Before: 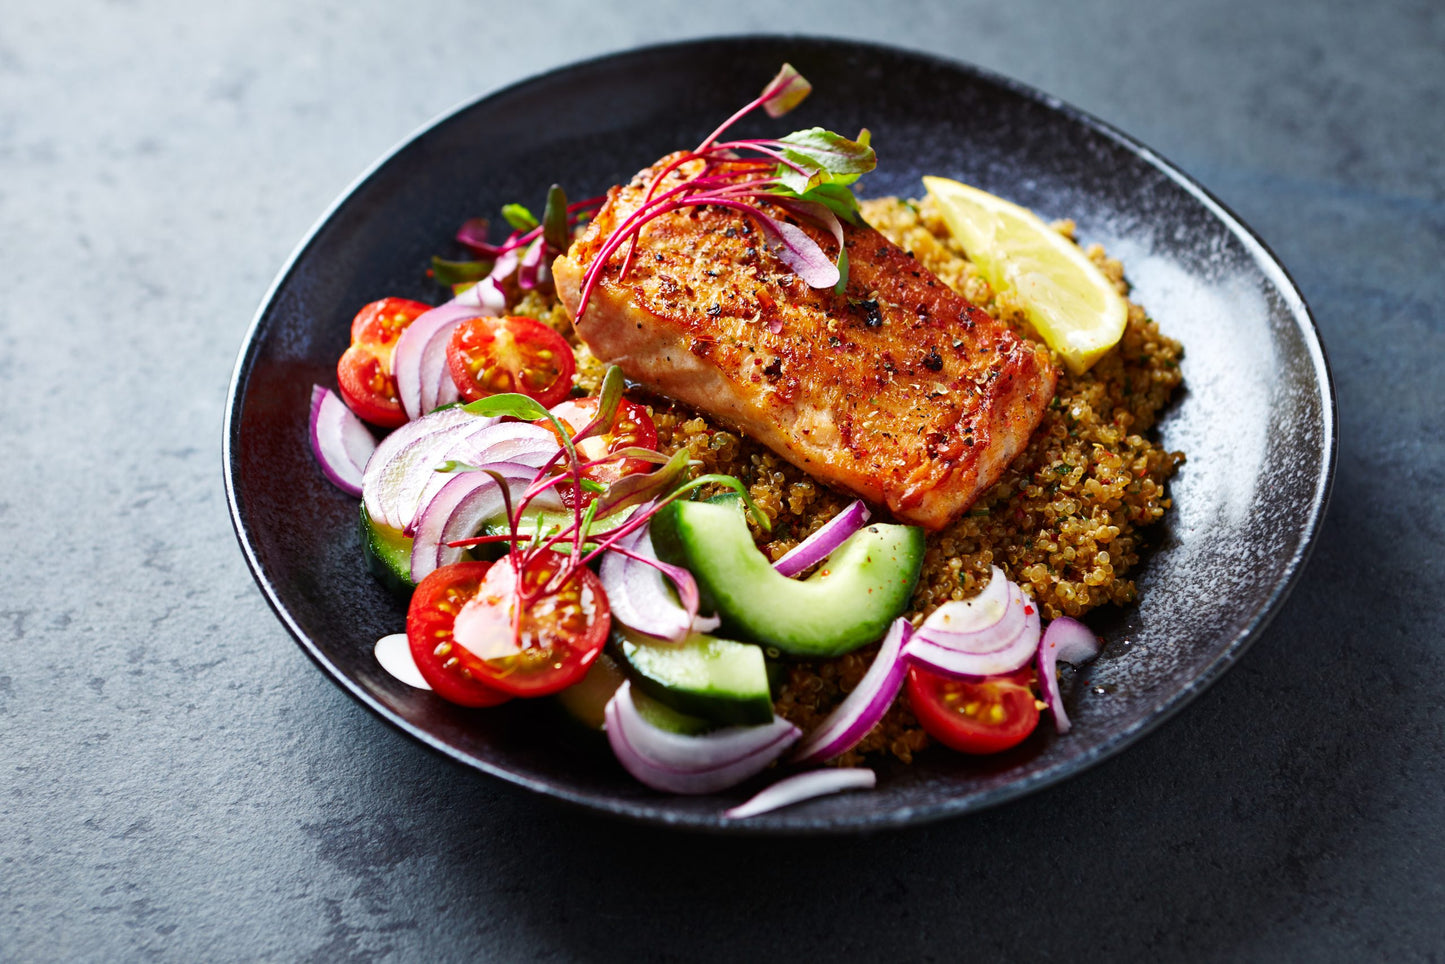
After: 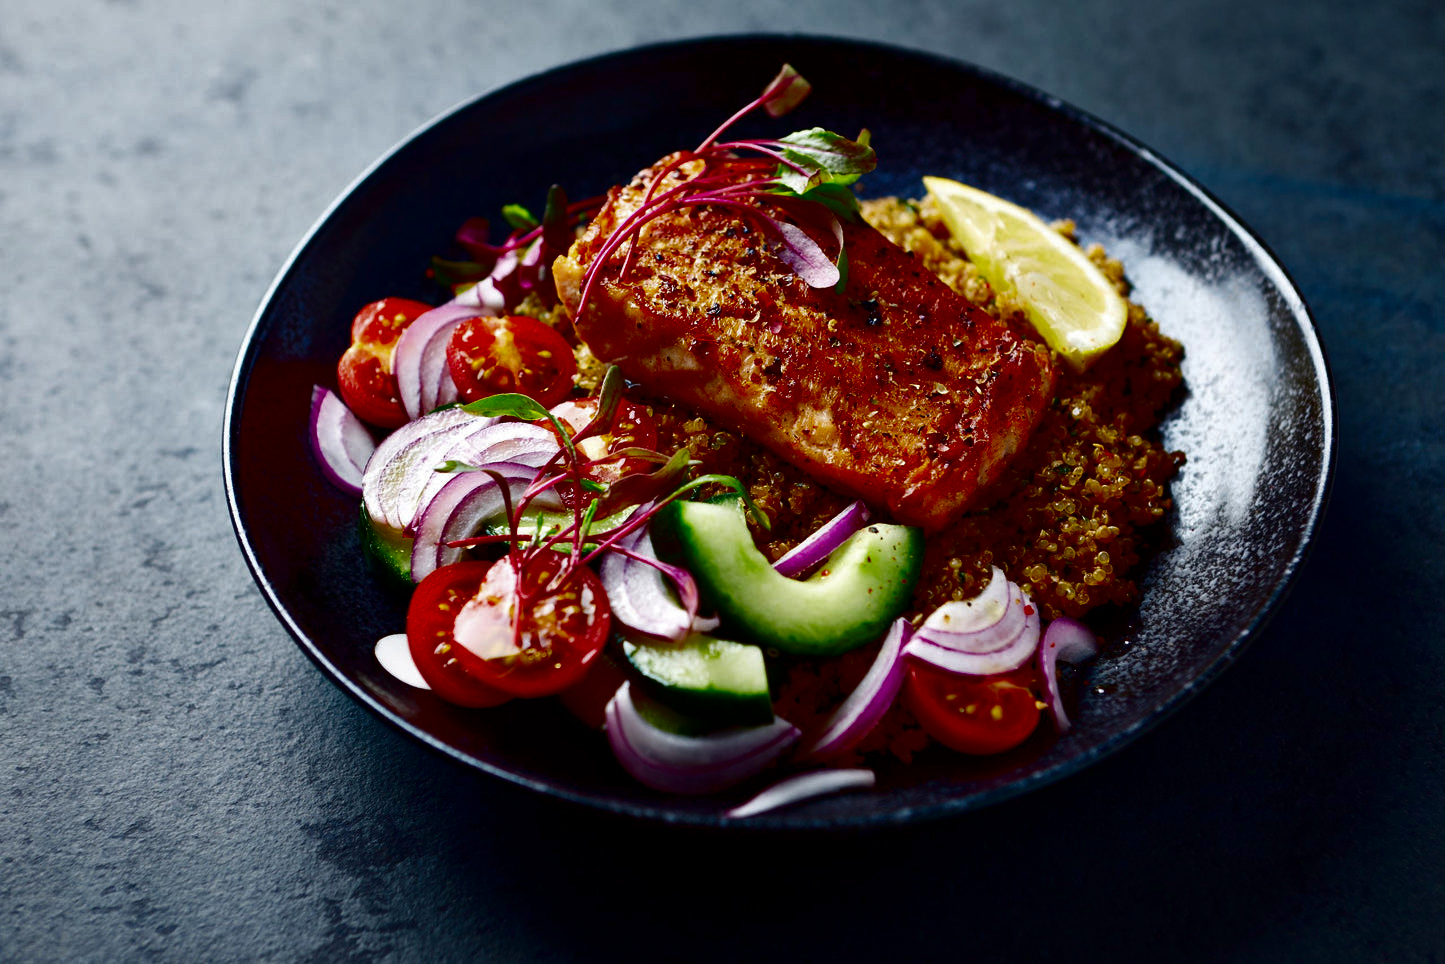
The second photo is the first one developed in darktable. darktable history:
contrast brightness saturation: contrast 0.093, brightness -0.577, saturation 0.17
